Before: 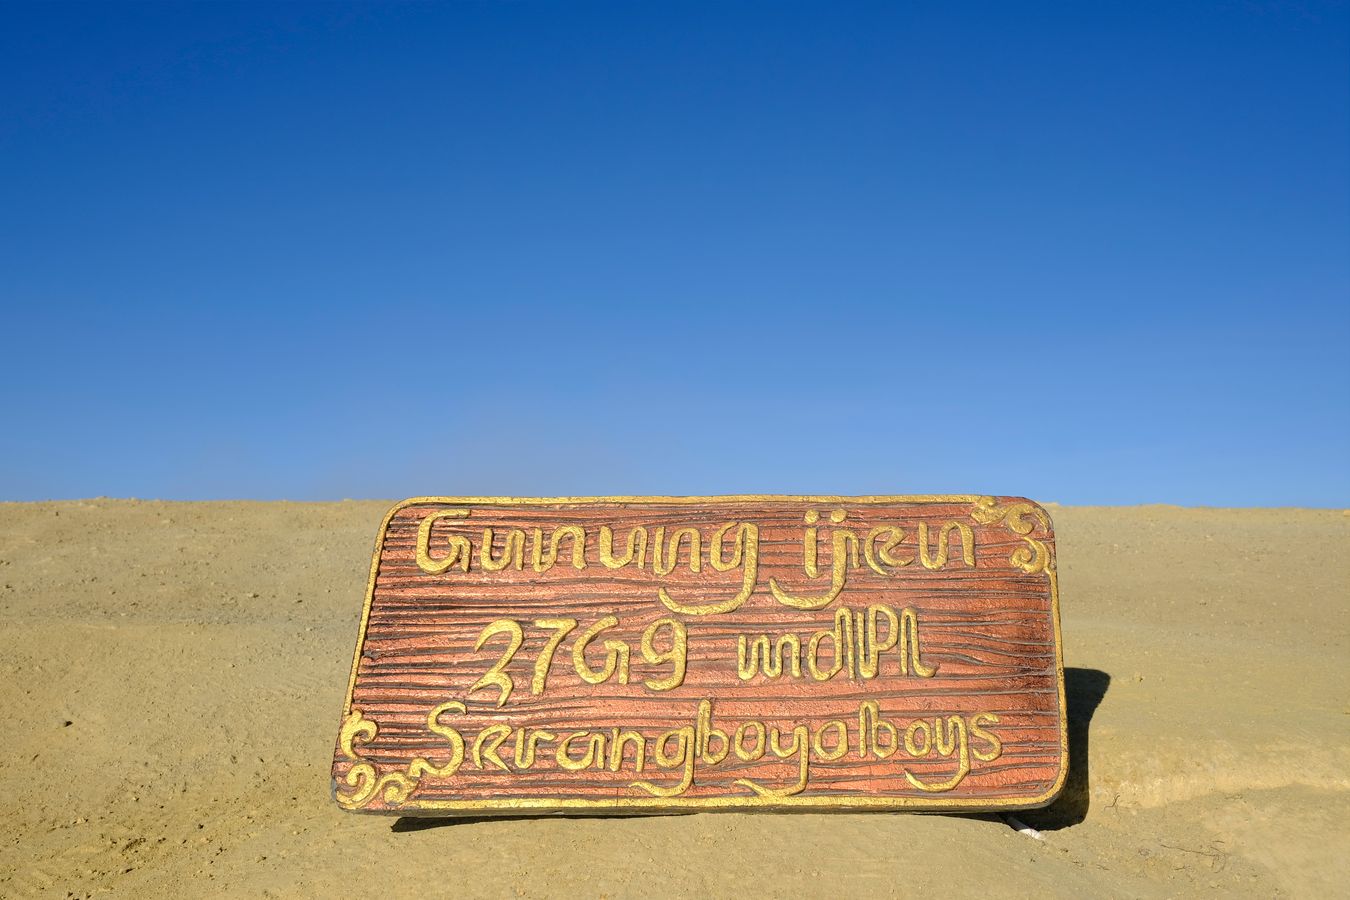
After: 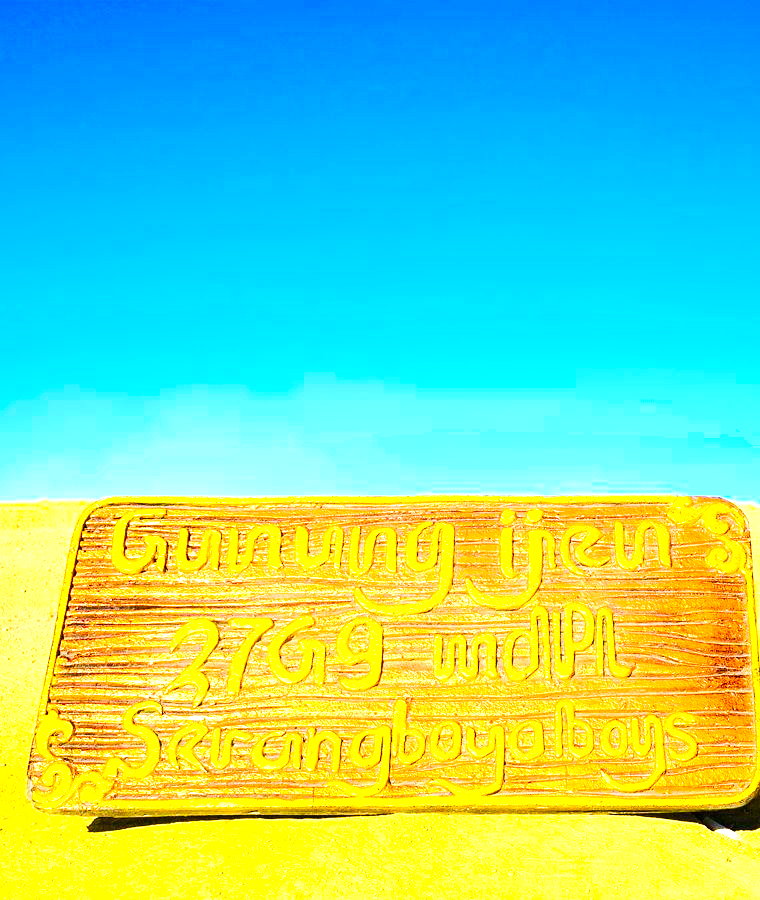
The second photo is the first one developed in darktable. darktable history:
crop and rotate: left 22.566%, right 21.104%
shadows and highlights: shadows -13.18, white point adjustment 4.12, highlights 27.57
tone curve: curves: ch0 [(0, 0) (0.106, 0.026) (0.275, 0.155) (0.392, 0.314) (0.513, 0.481) (0.657, 0.667) (1, 1)]; ch1 [(0, 0) (0.5, 0.511) (0.536, 0.579) (0.587, 0.69) (1, 1)]; ch2 [(0, 0) (0.5, 0.5) (0.55, 0.552) (0.625, 0.699) (1, 1)], preserve colors none
exposure: black level correction 0, exposure 1.47 EV, compensate highlight preservation false
color balance rgb: linear chroma grading › global chroma 42.017%, perceptual saturation grading › global saturation 17.707%, global vibrance 20.349%
